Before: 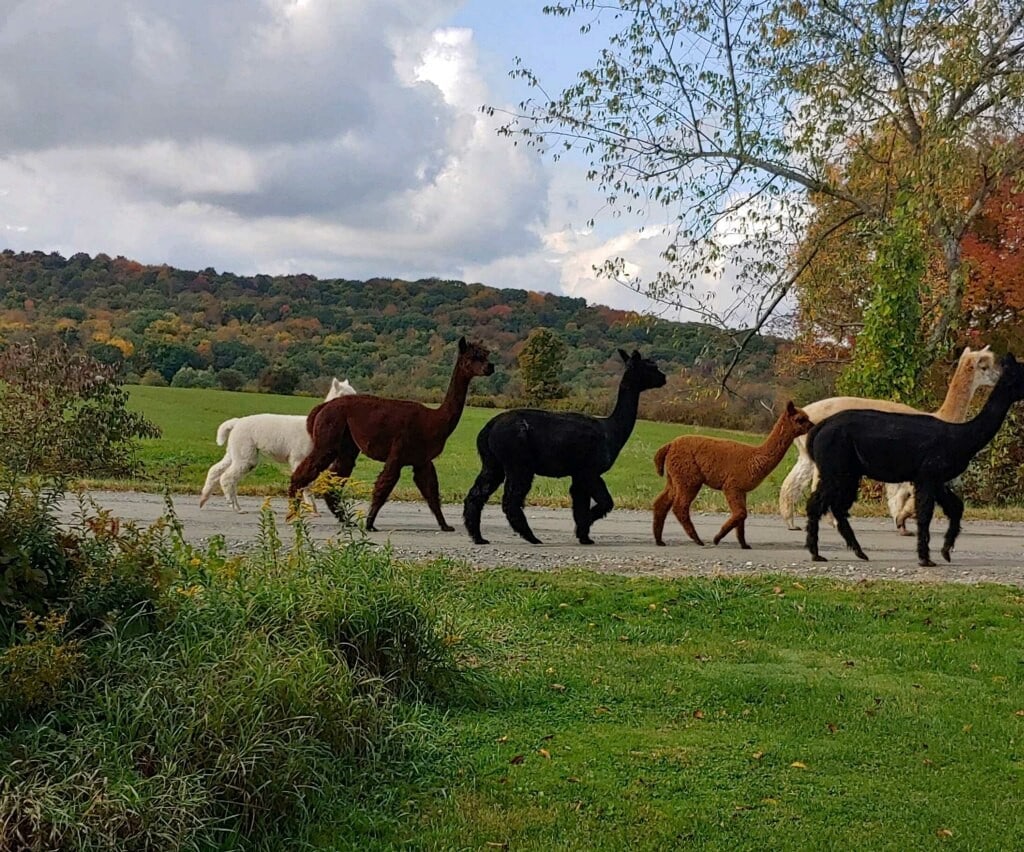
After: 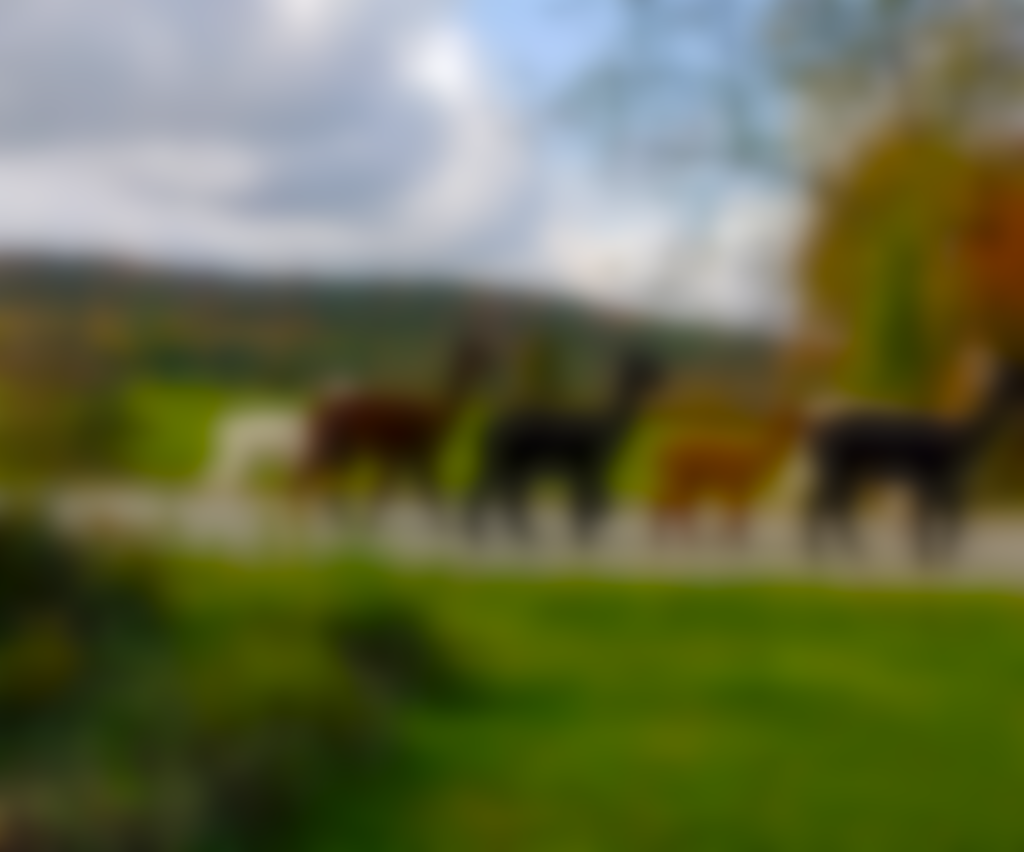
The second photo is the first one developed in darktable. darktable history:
lowpass: radius 16, unbound 0
color balance rgb: perceptual saturation grading › global saturation 35%, perceptual saturation grading › highlights -25%, perceptual saturation grading › shadows 50%
color zones: curves: ch1 [(0, 0.469) (0.01, 0.469) (0.12, 0.446) (0.248, 0.469) (0.5, 0.5) (0.748, 0.5) (0.99, 0.469) (1, 0.469)]
local contrast: on, module defaults
